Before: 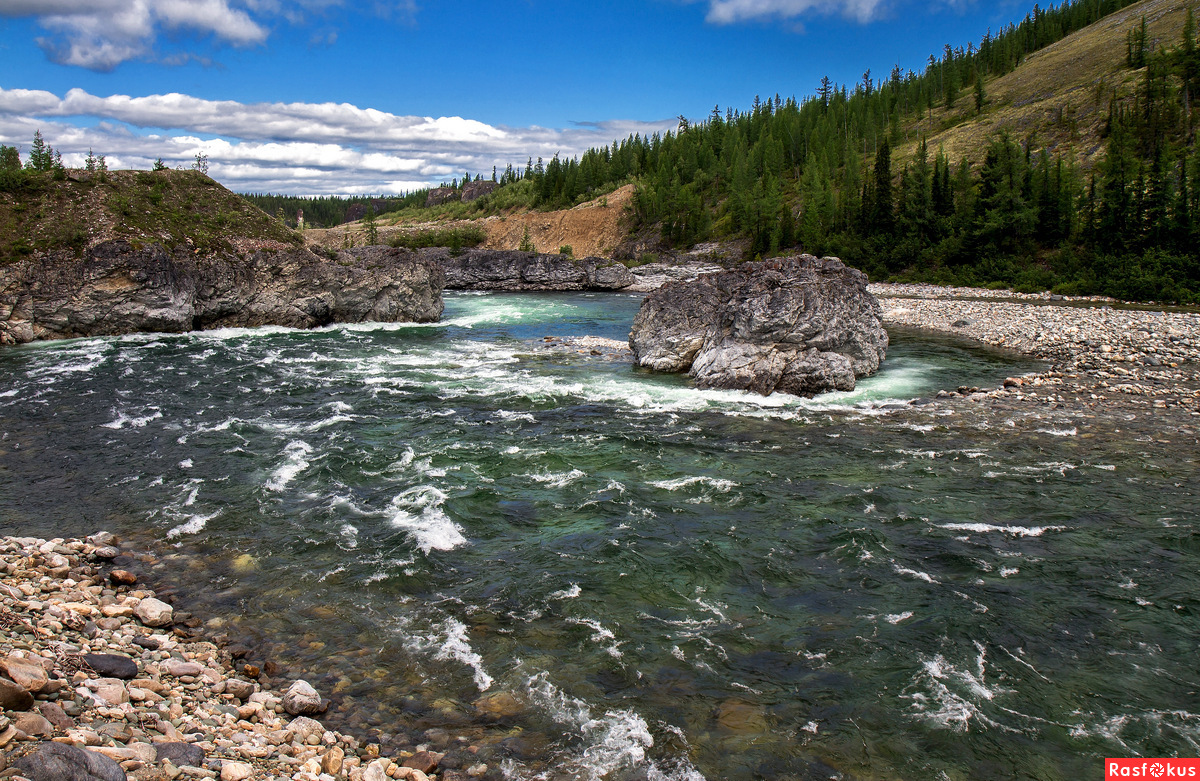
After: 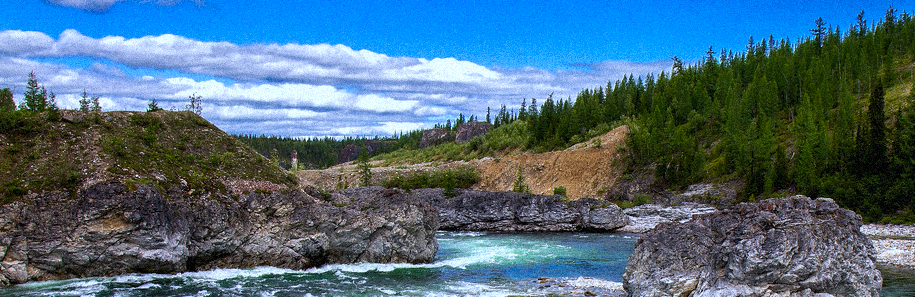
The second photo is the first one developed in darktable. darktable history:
white balance: red 0.926, green 1.003, blue 1.133
crop: left 0.579%, top 7.627%, right 23.167%, bottom 54.275%
grain: strength 35%, mid-tones bias 0%
color balance rgb: perceptual saturation grading › global saturation 20%, global vibrance 20%
